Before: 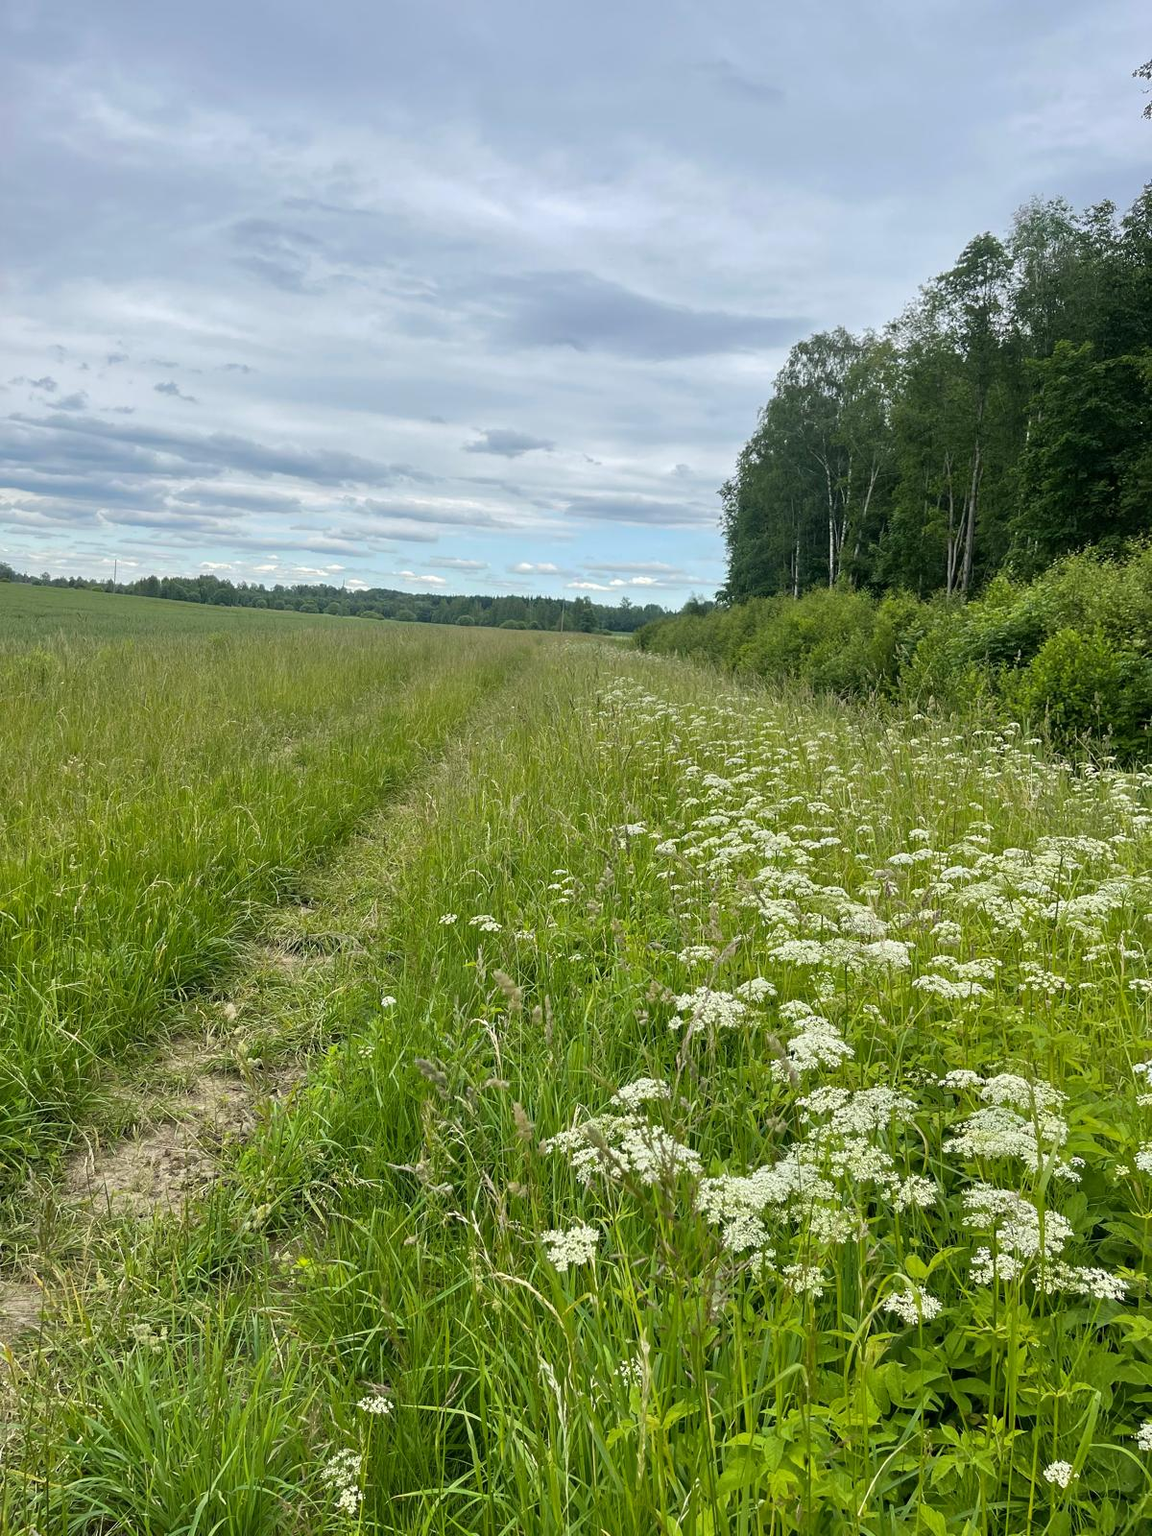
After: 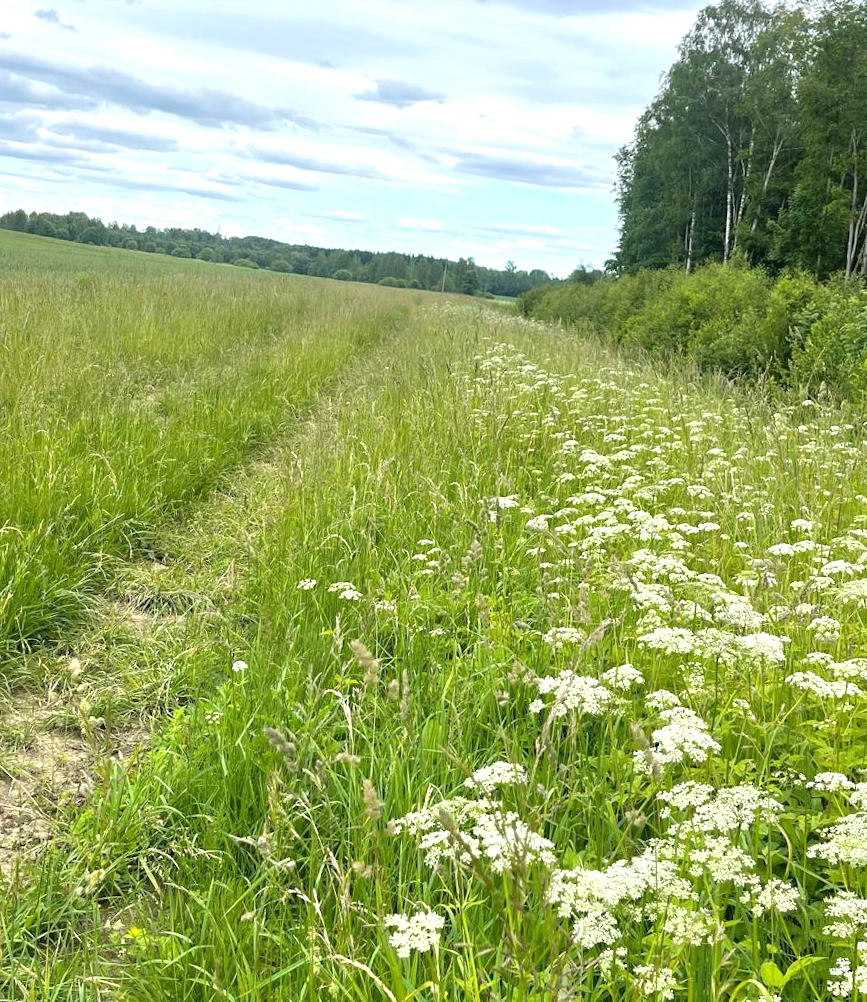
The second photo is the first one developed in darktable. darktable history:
exposure: black level correction 0, exposure 0.7 EV, compensate exposure bias true, compensate highlight preservation false
crop and rotate: angle -3.37°, left 9.79%, top 20.73%, right 12.42%, bottom 11.82%
